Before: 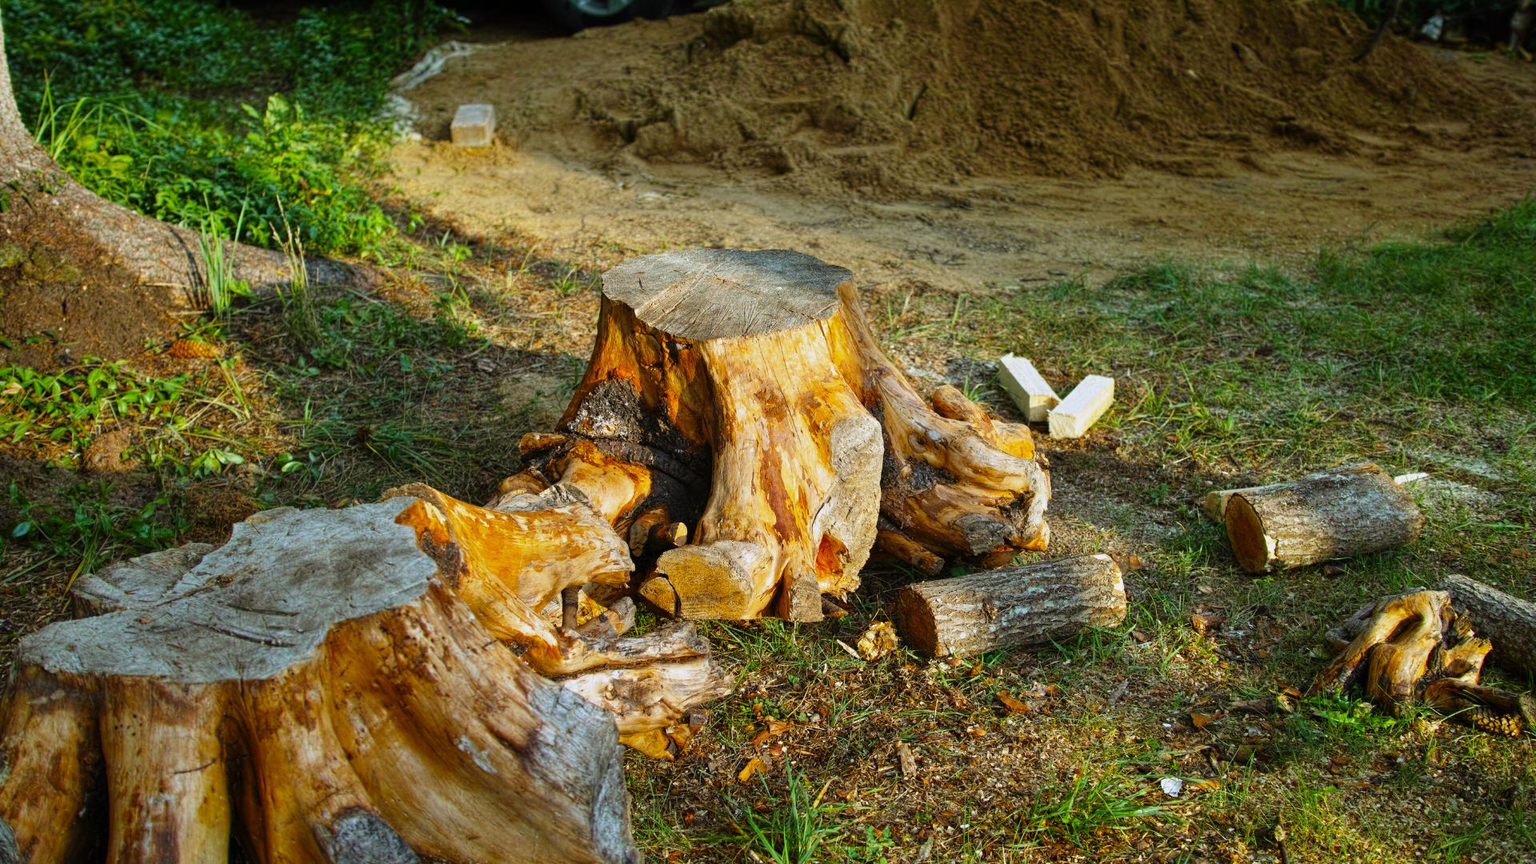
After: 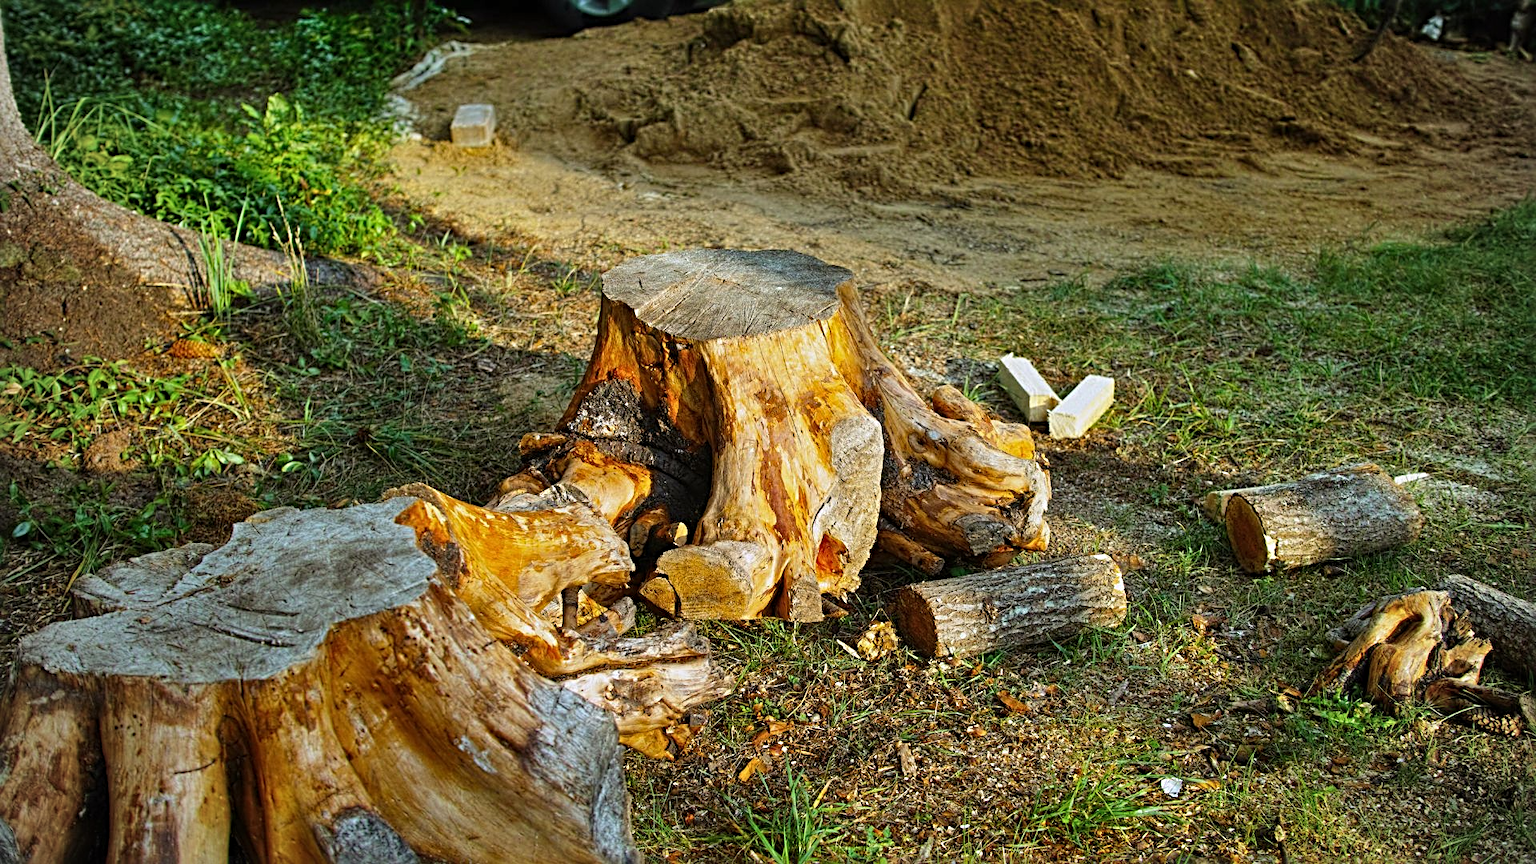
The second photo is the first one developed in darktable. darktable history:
shadows and highlights: low approximation 0.01, soften with gaussian
sharpen: radius 3.979
vignetting: brightness -0.336, unbound false
